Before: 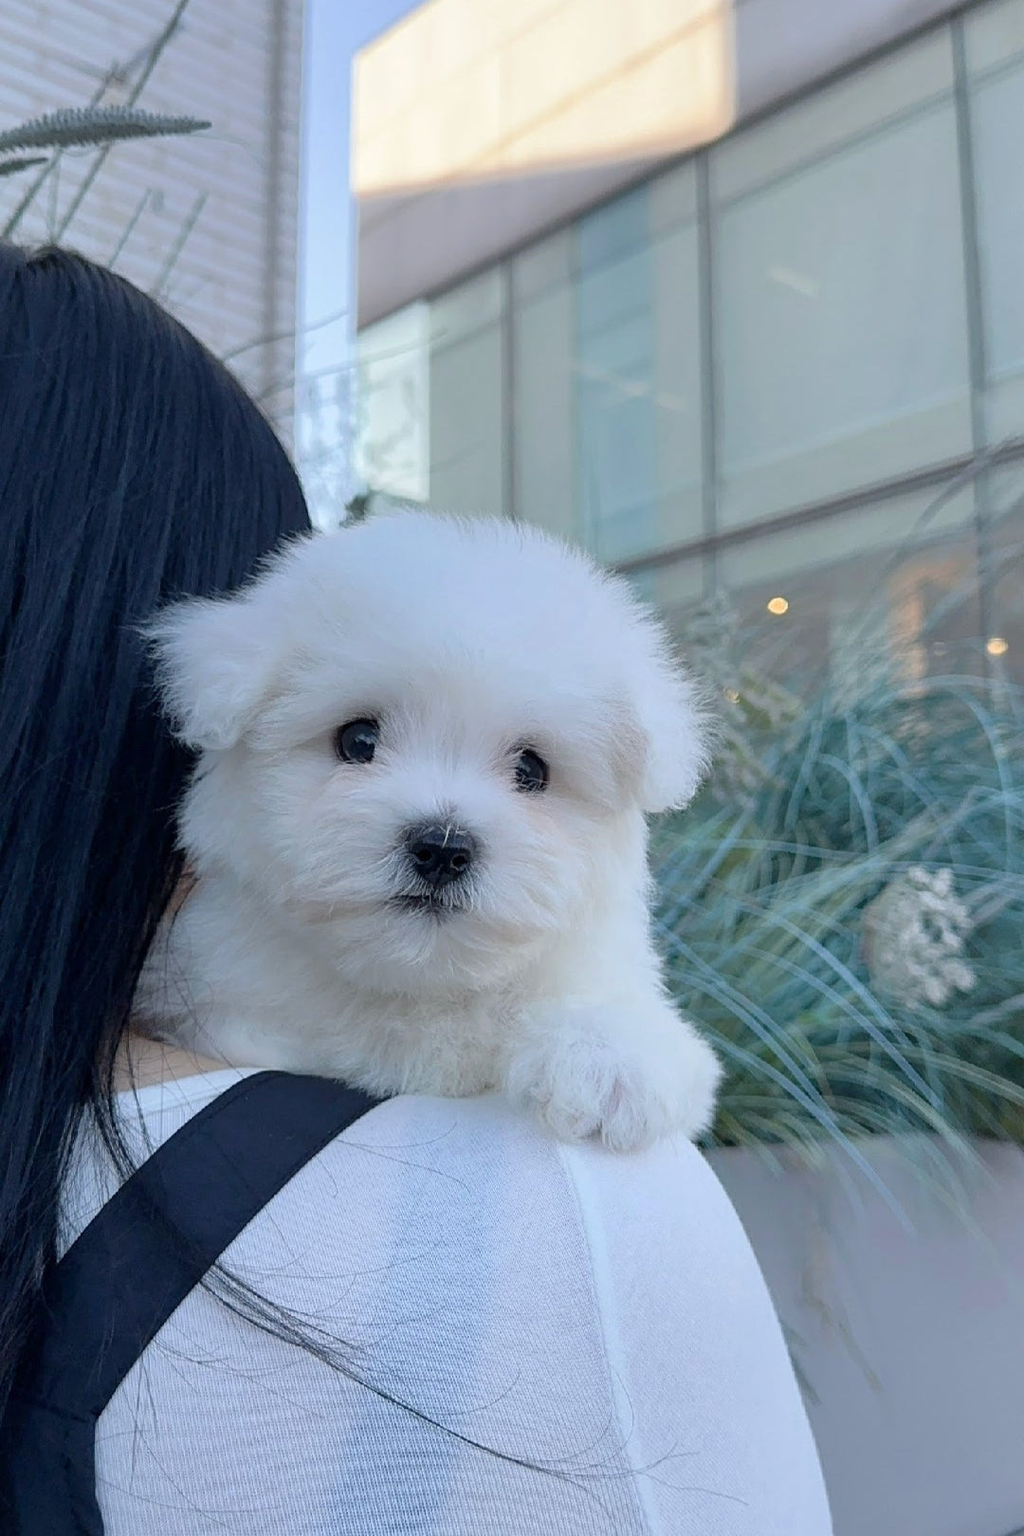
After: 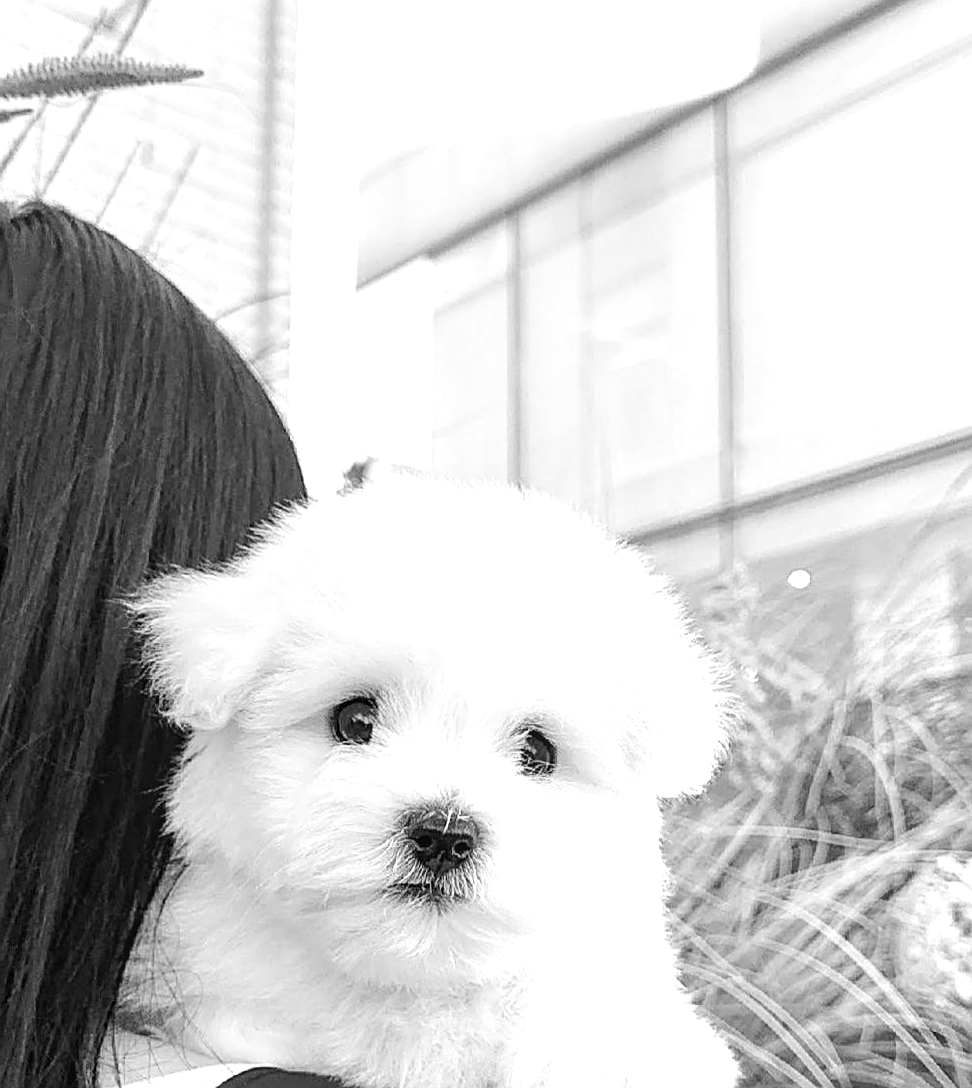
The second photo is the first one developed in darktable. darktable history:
white balance: red 0.954, blue 1.079
exposure: black level correction 0.001, exposure 1.398 EV, compensate exposure bias true, compensate highlight preservation false
sharpen: on, module defaults
monochrome: on, module defaults
local contrast: on, module defaults
crop: left 1.509%, top 3.452%, right 7.696%, bottom 28.452%
rotate and perspective: rotation 0.192°, lens shift (horizontal) -0.015, crop left 0.005, crop right 0.996, crop top 0.006, crop bottom 0.99
contrast brightness saturation: contrast 0.15, brightness 0.05
